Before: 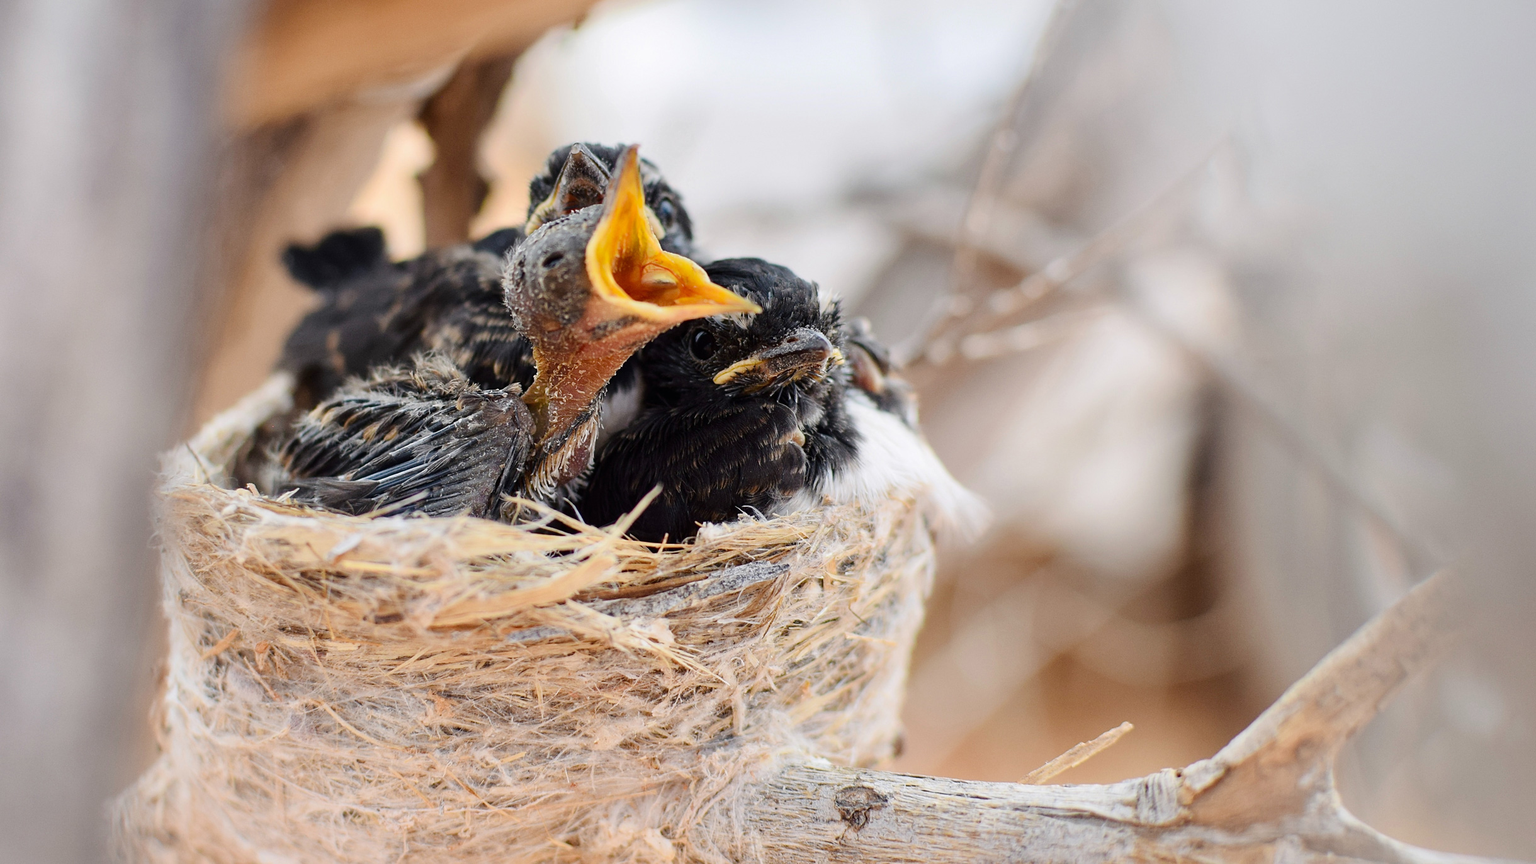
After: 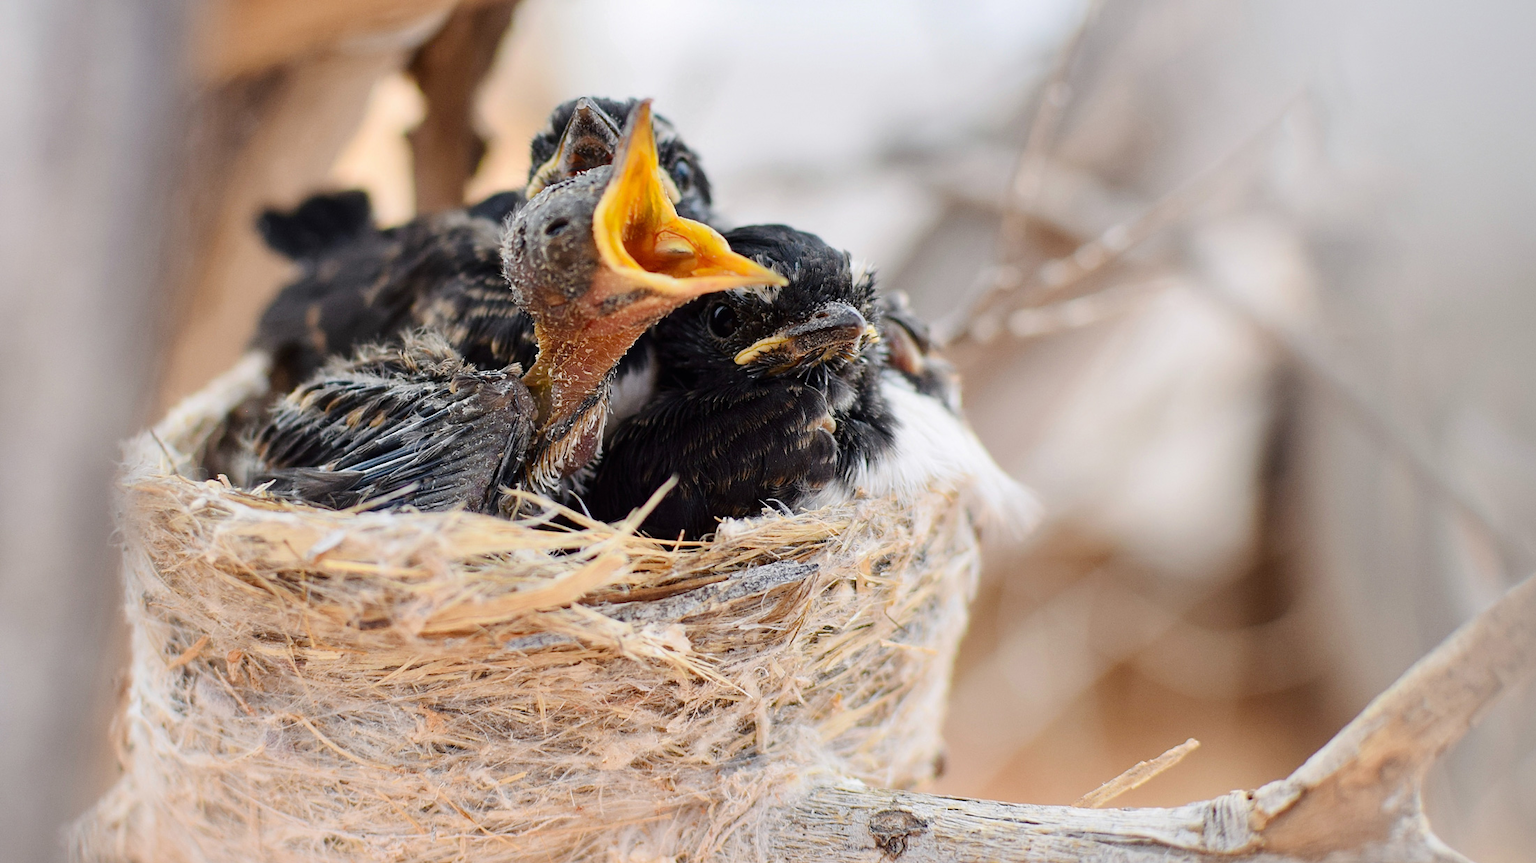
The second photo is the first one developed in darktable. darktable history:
tone equalizer: on, module defaults
crop: left 3.305%, top 6.436%, right 6.389%, bottom 3.258%
